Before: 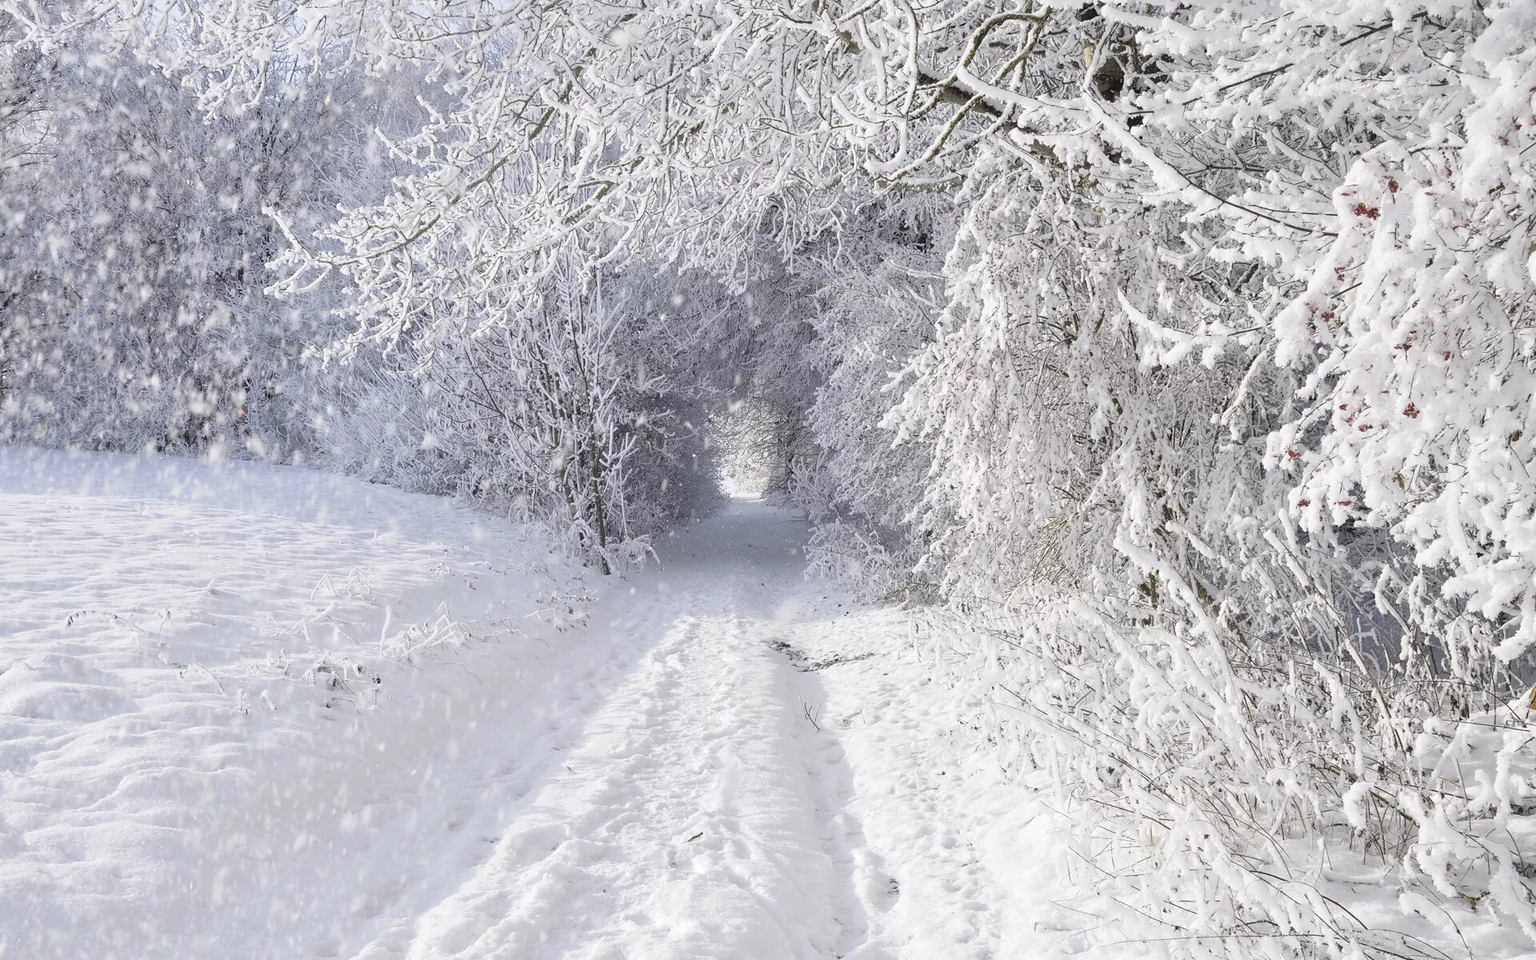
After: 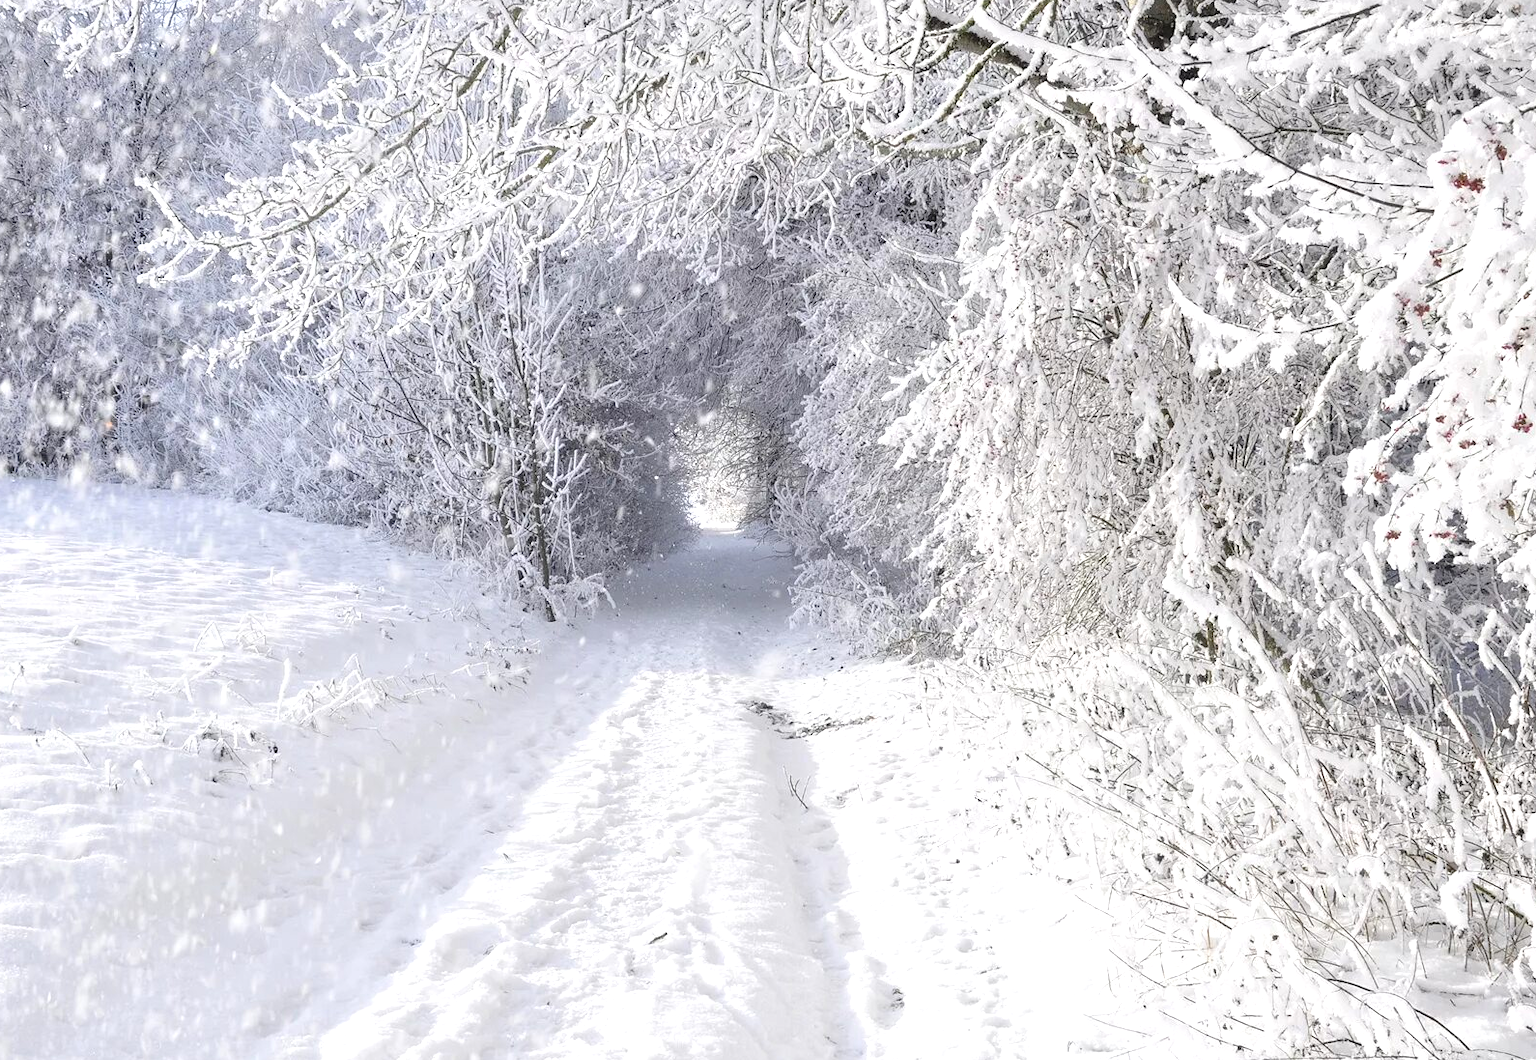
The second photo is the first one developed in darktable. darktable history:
tone equalizer: on, module defaults
crop: left 9.807%, top 6.259%, right 7.334%, bottom 2.177%
exposure: exposure 0.4 EV, compensate highlight preservation false
